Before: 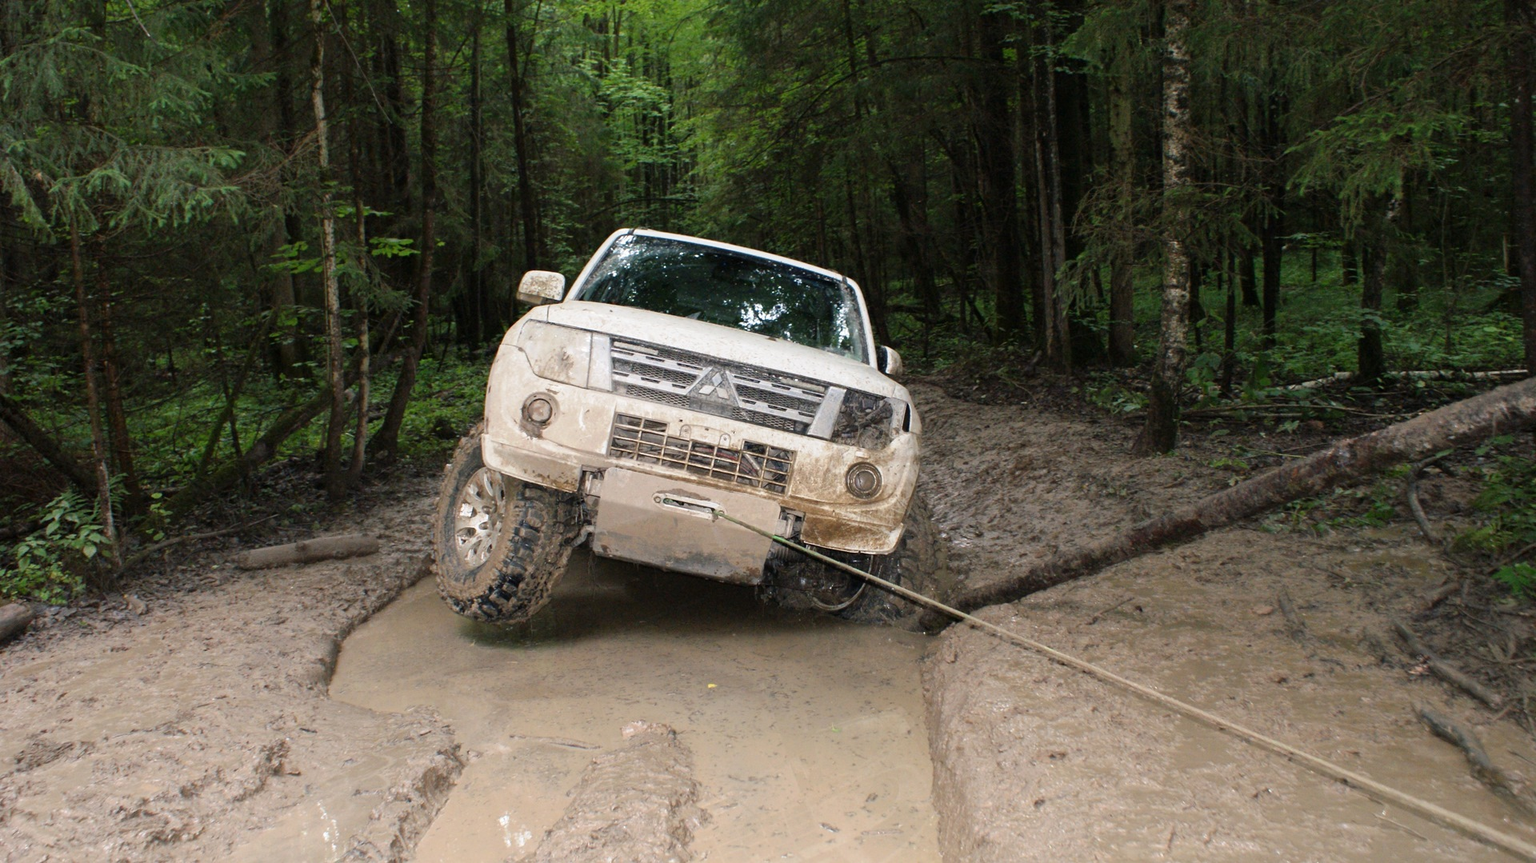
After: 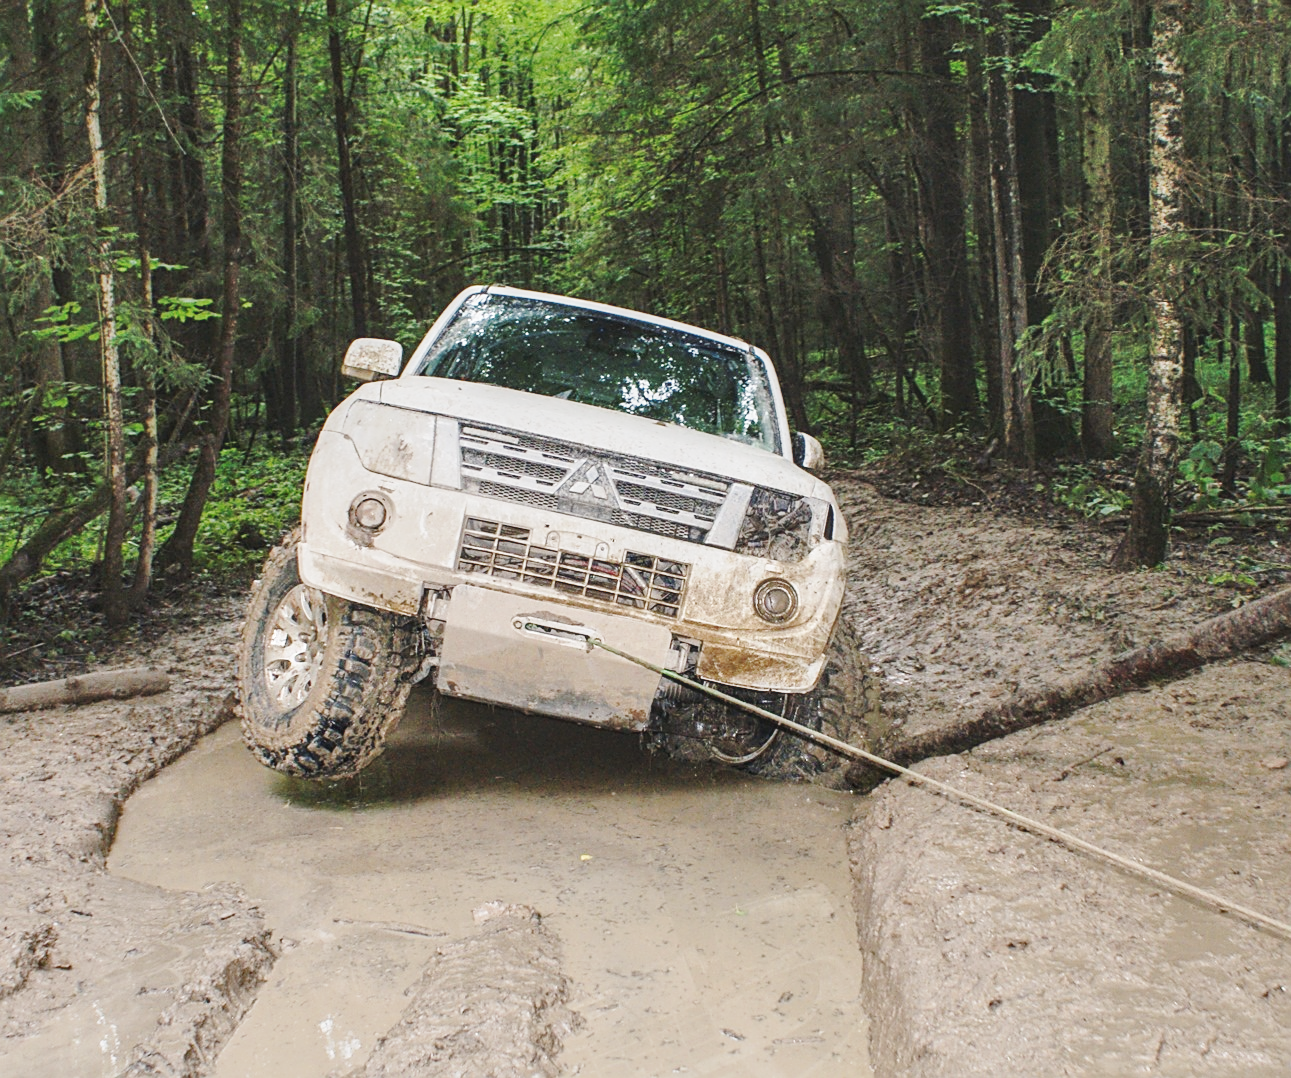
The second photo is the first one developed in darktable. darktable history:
base curve: curves: ch0 [(0, 0.007) (0.028, 0.063) (0.121, 0.311) (0.46, 0.743) (0.859, 0.957) (1, 1)], preserve colors none
crop and rotate: left 15.837%, right 16.887%
contrast brightness saturation: contrast -0.116
sharpen: on, module defaults
local contrast: detail 130%
shadows and highlights: low approximation 0.01, soften with gaussian
